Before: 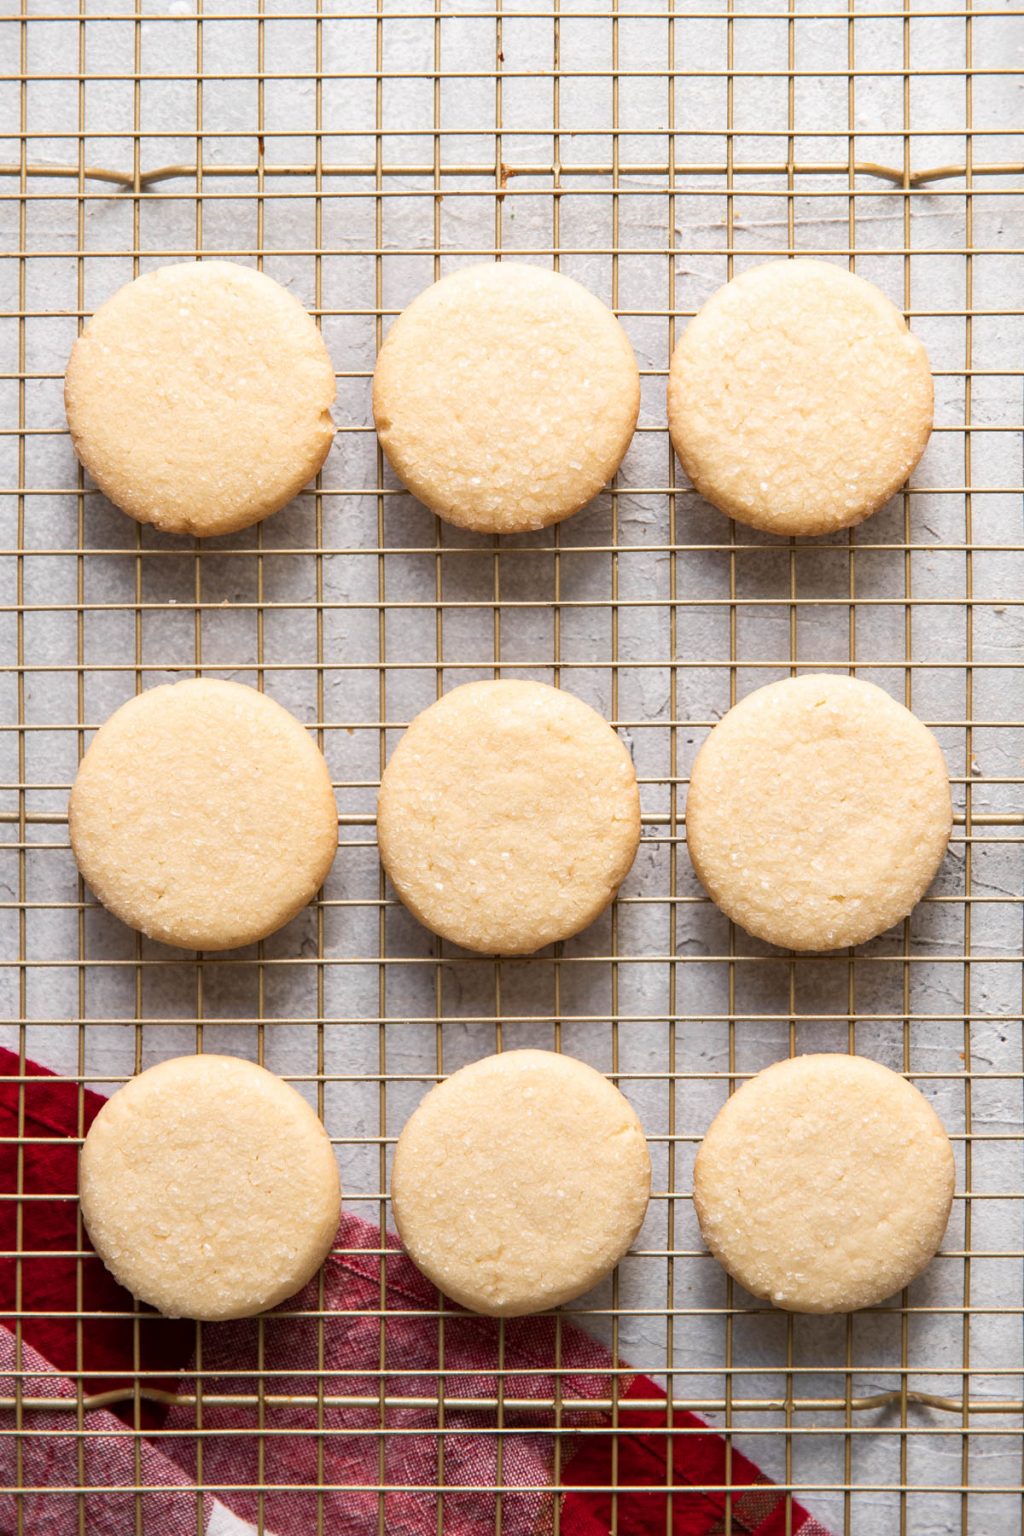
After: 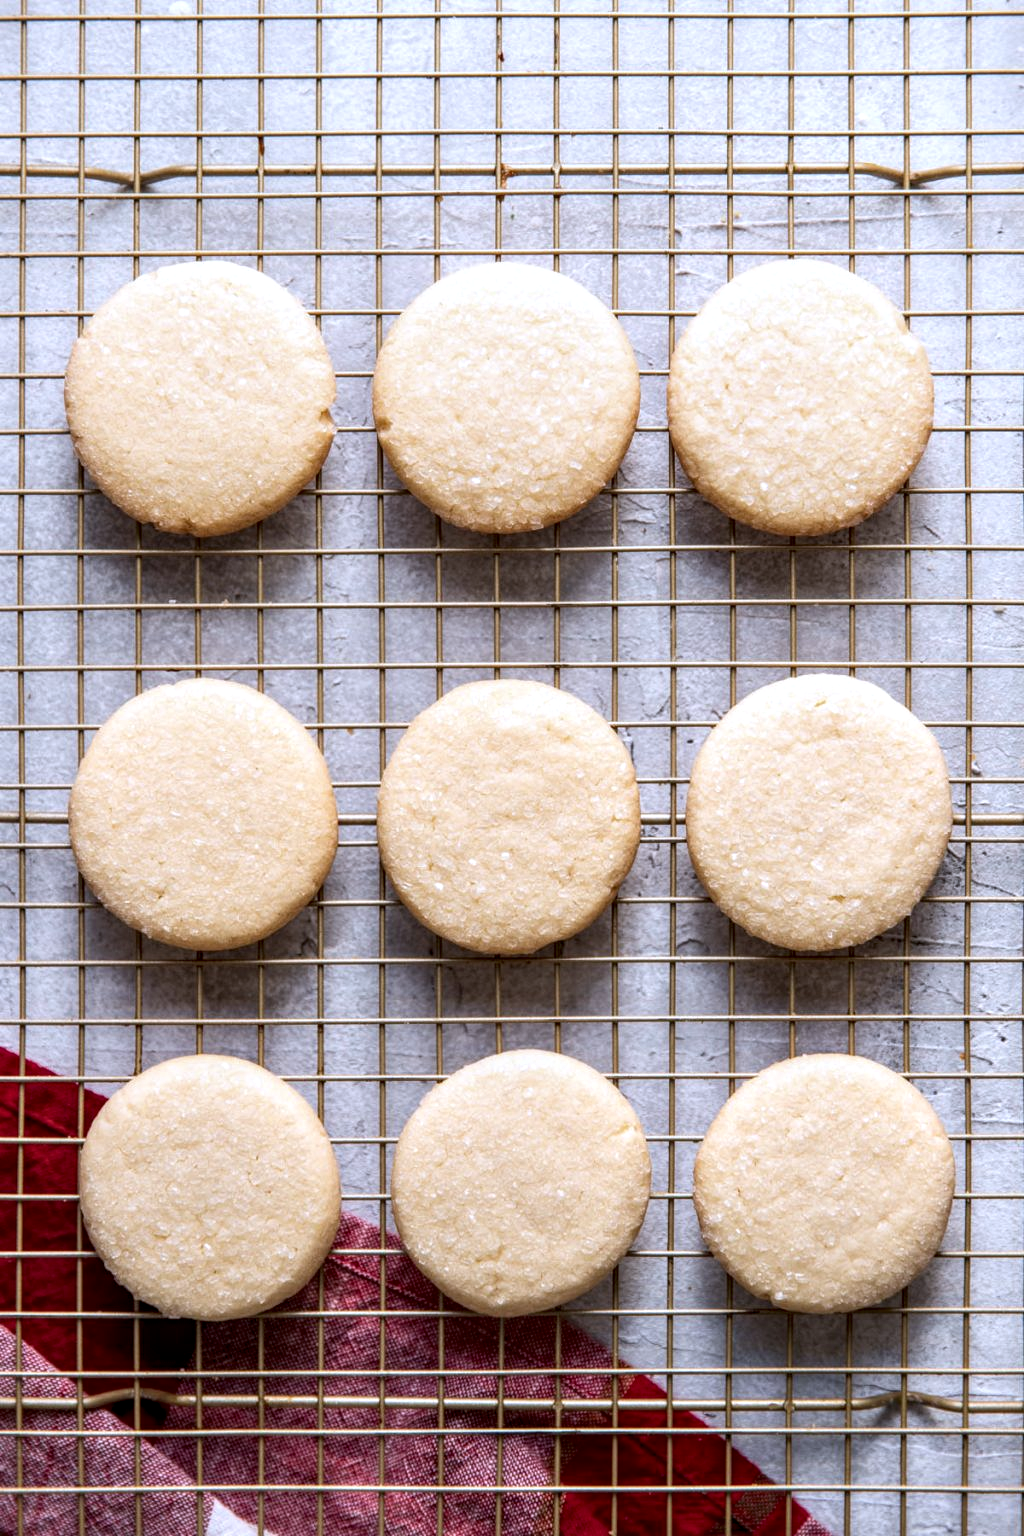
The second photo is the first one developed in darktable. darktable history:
white balance: red 0.974, blue 1.044
local contrast: detail 150%
color calibration: illuminant as shot in camera, x 0.358, y 0.373, temperature 4628.91 K
